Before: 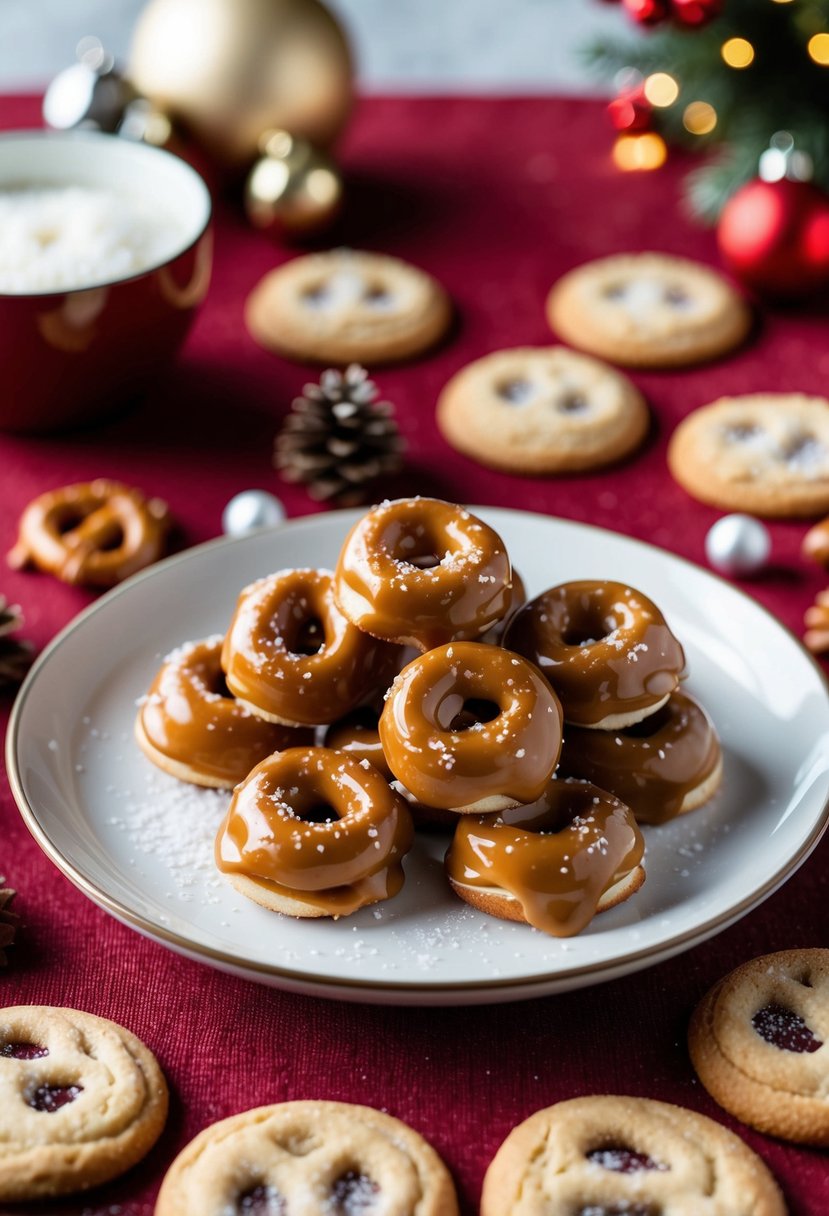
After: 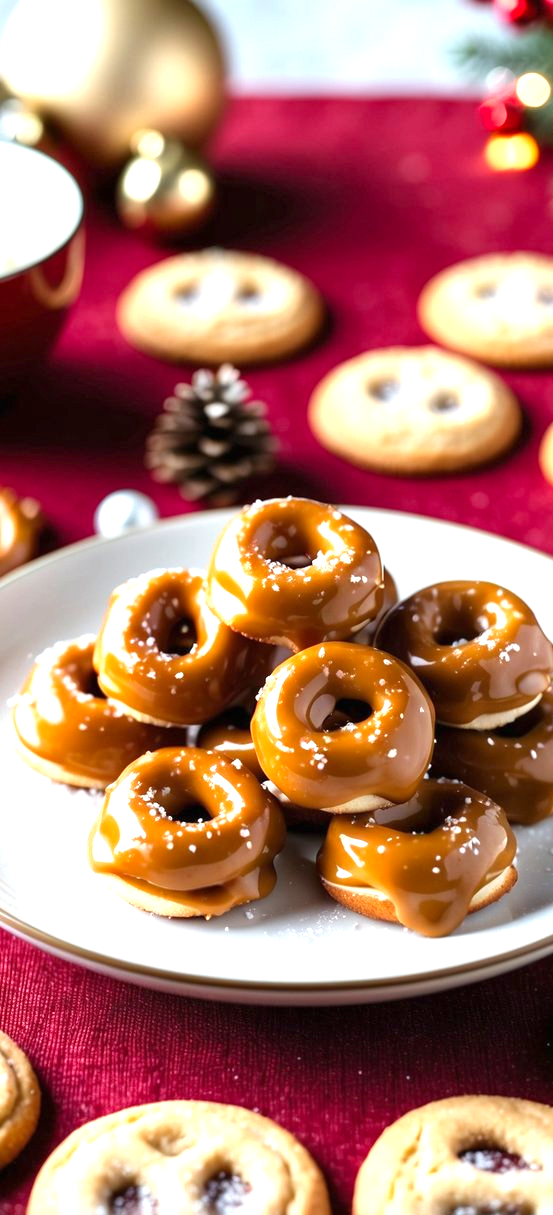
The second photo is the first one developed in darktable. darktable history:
crop and rotate: left 15.546%, right 17.73%
color zones: curves: ch1 [(0, 0.523) (0.143, 0.545) (0.286, 0.52) (0.429, 0.506) (0.571, 0.503) (0.714, 0.503) (0.857, 0.508) (1, 0.523)]
exposure: black level correction 0, exposure 1.001 EV, compensate highlight preservation false
